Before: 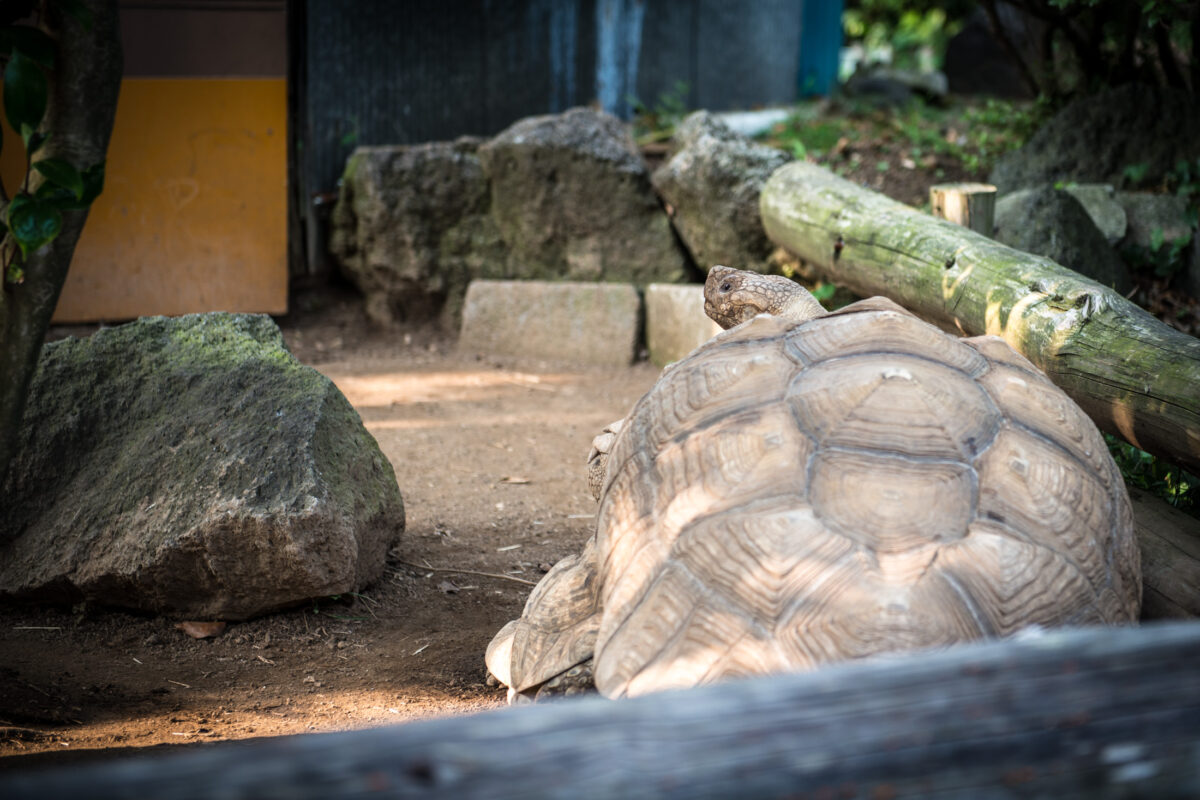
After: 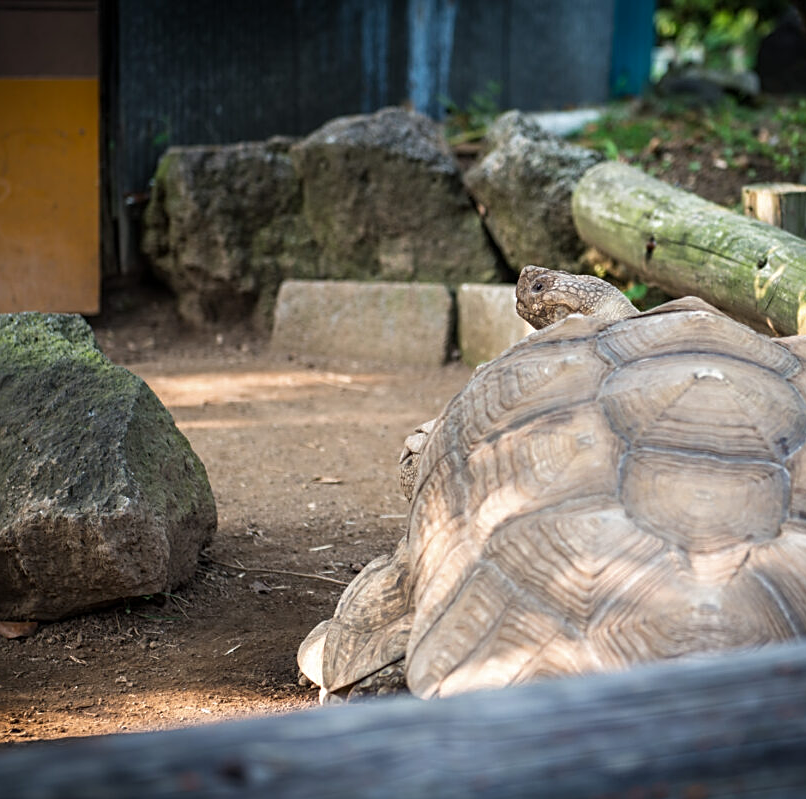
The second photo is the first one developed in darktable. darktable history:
crop and rotate: left 15.737%, right 17.017%
sharpen: on, module defaults
tone curve: curves: ch0 [(0, 0) (0.915, 0.89) (1, 1)], color space Lab, independent channels, preserve colors none
